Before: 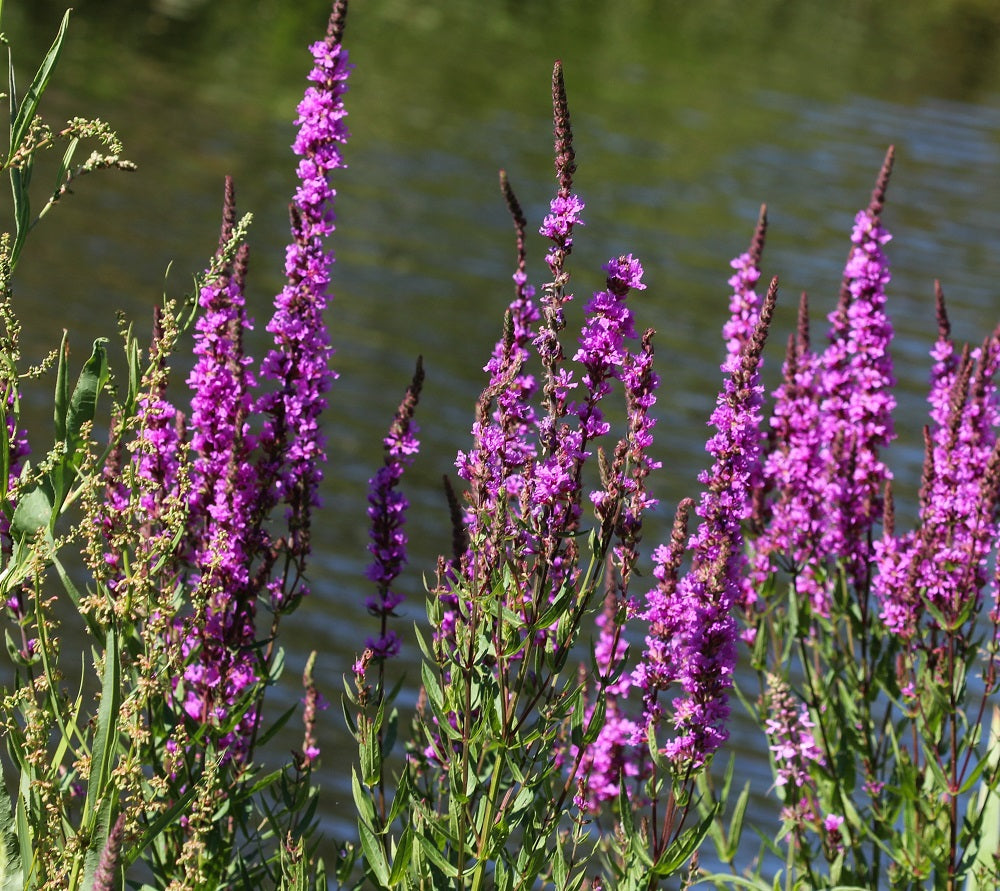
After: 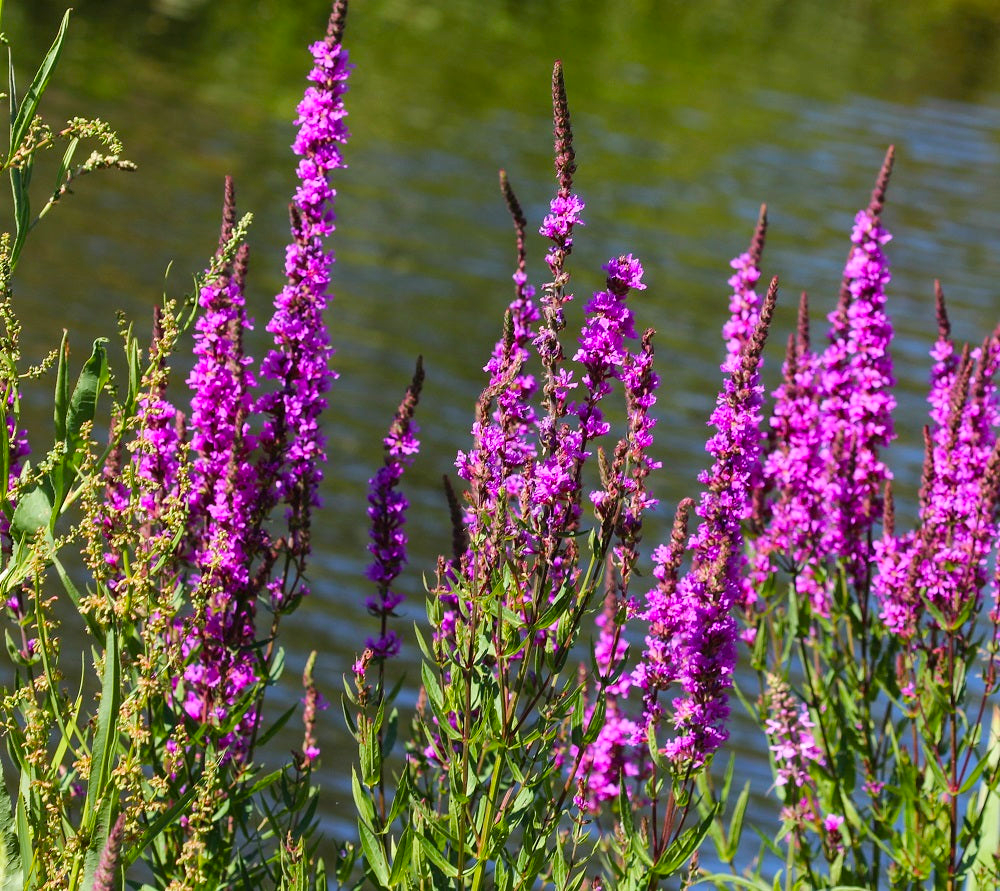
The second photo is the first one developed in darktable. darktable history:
color balance rgb: perceptual saturation grading › global saturation 16.991%, perceptual brilliance grading › mid-tones 9.88%, perceptual brilliance grading › shadows 14.343%, global vibrance 20%
